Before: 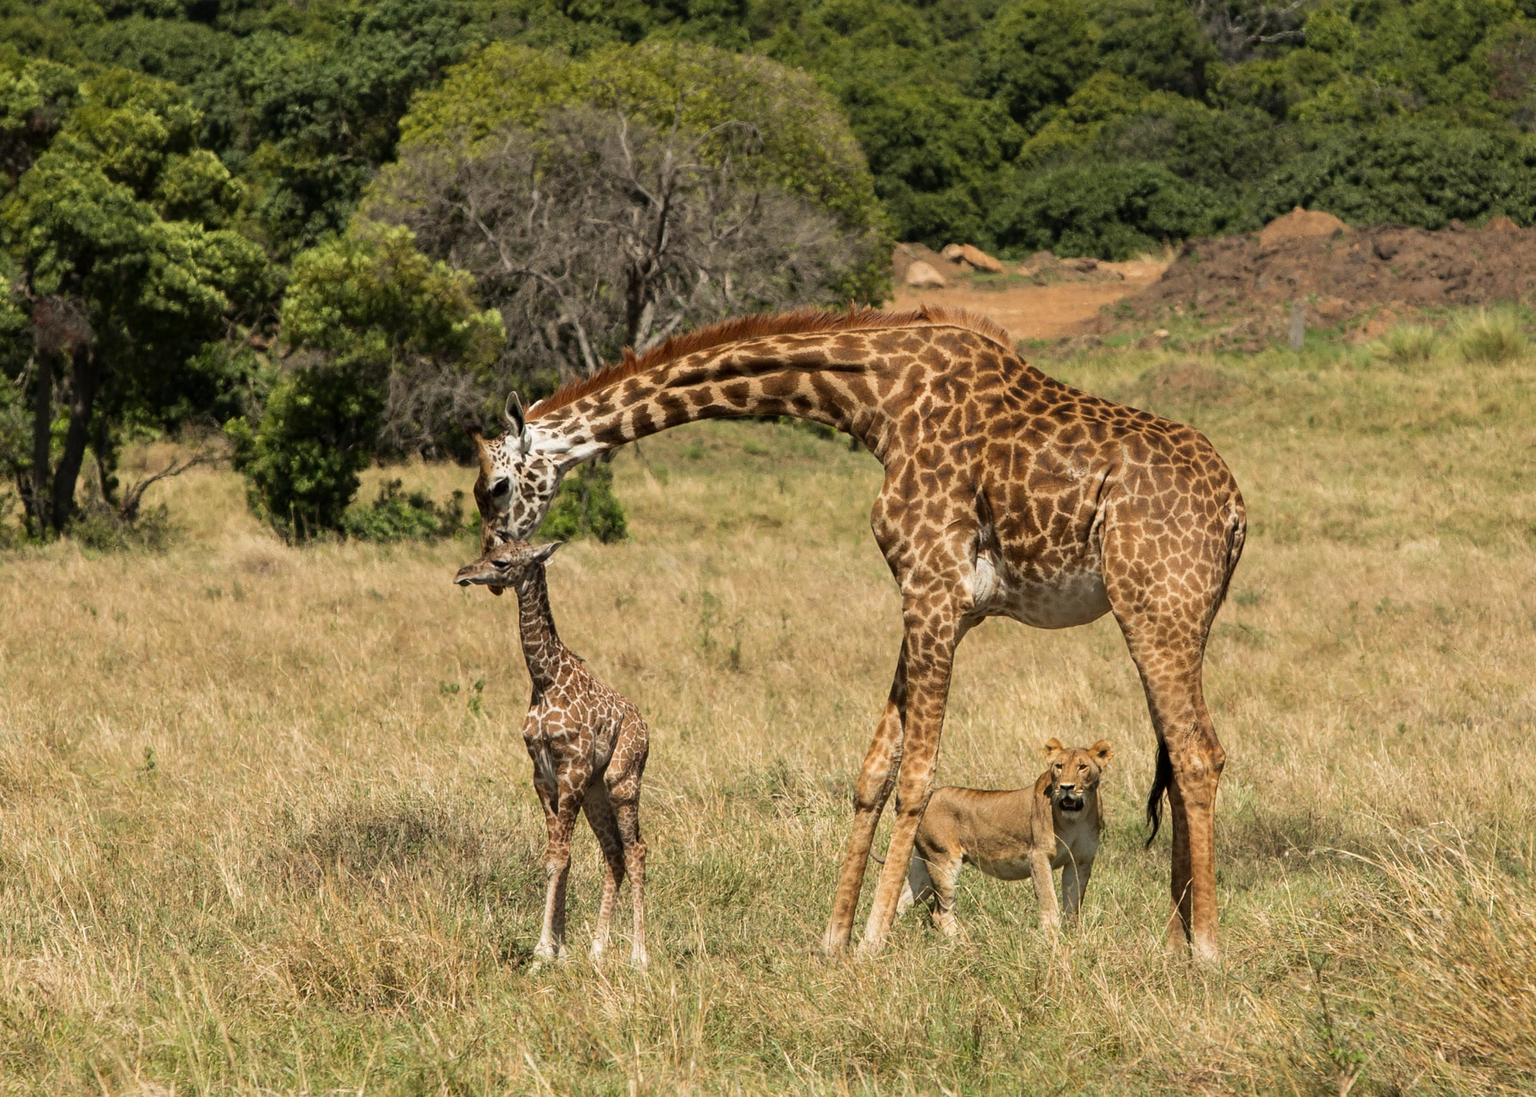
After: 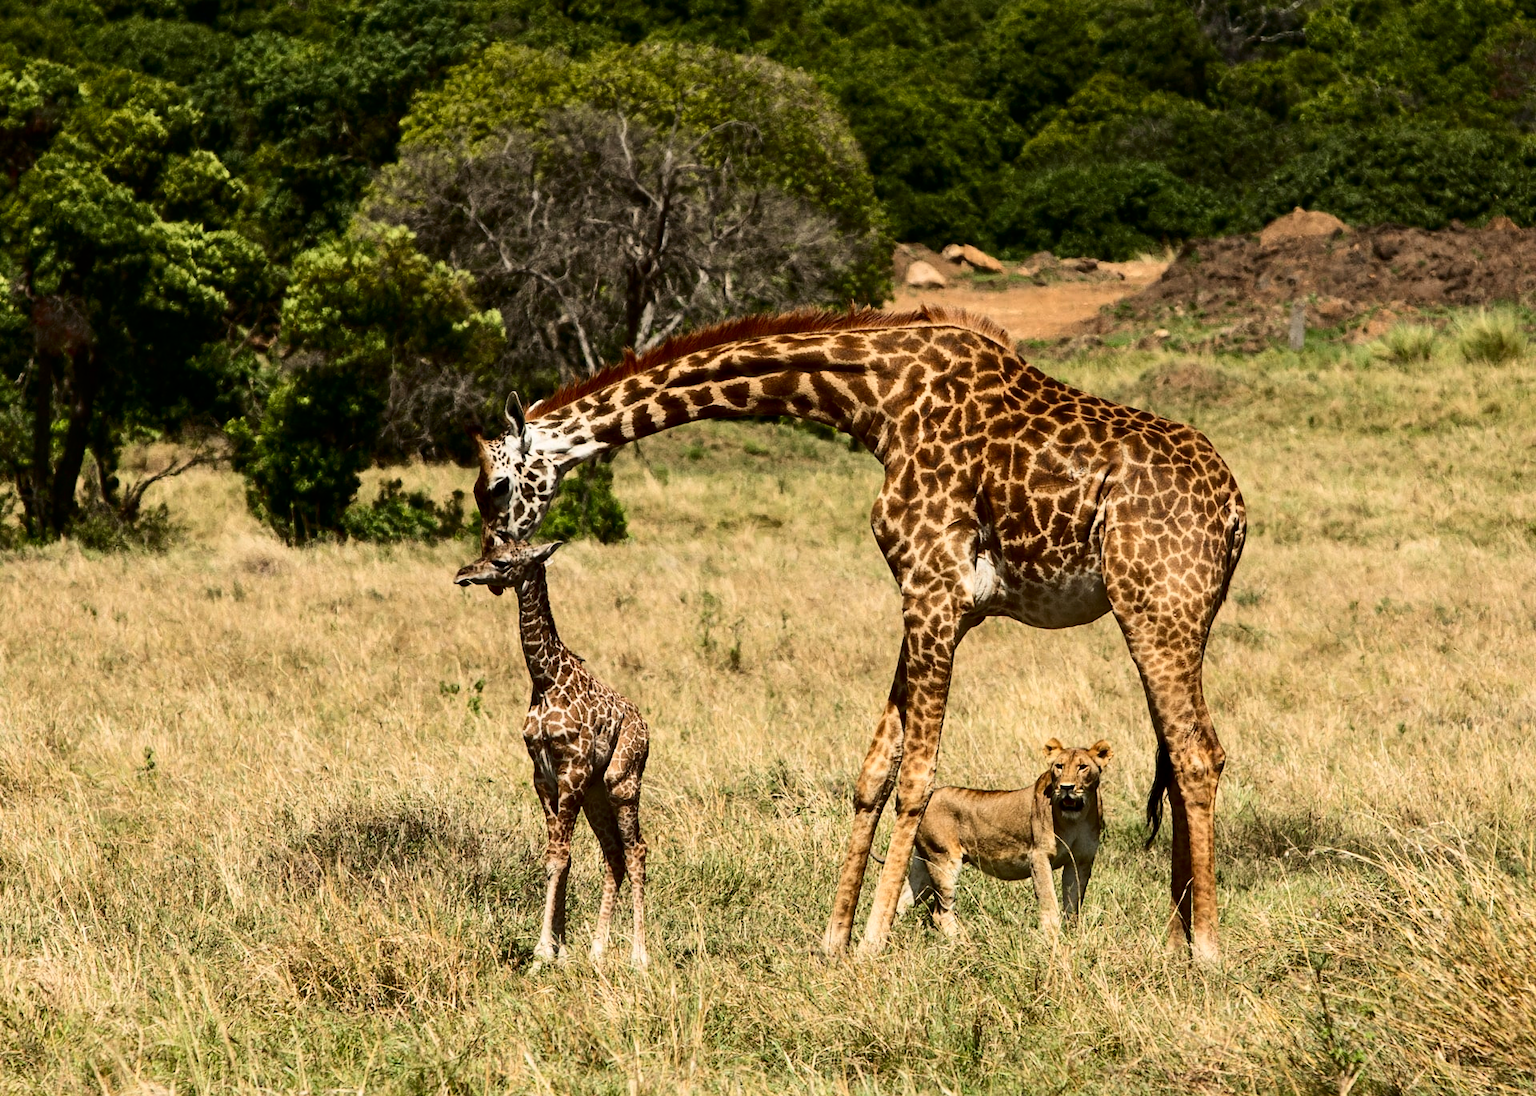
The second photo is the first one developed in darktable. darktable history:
contrast brightness saturation: contrast 0.318, brightness -0.082, saturation 0.166
